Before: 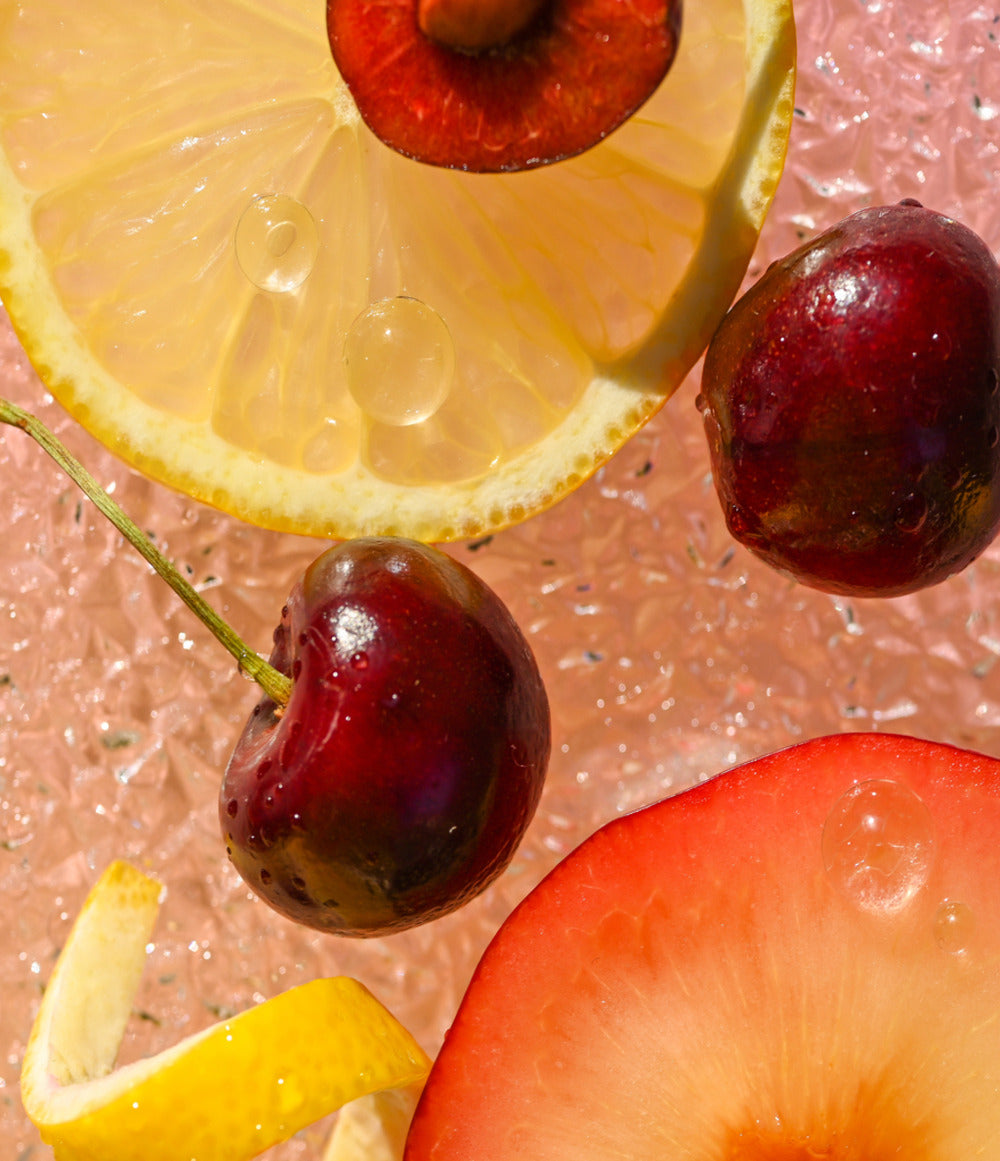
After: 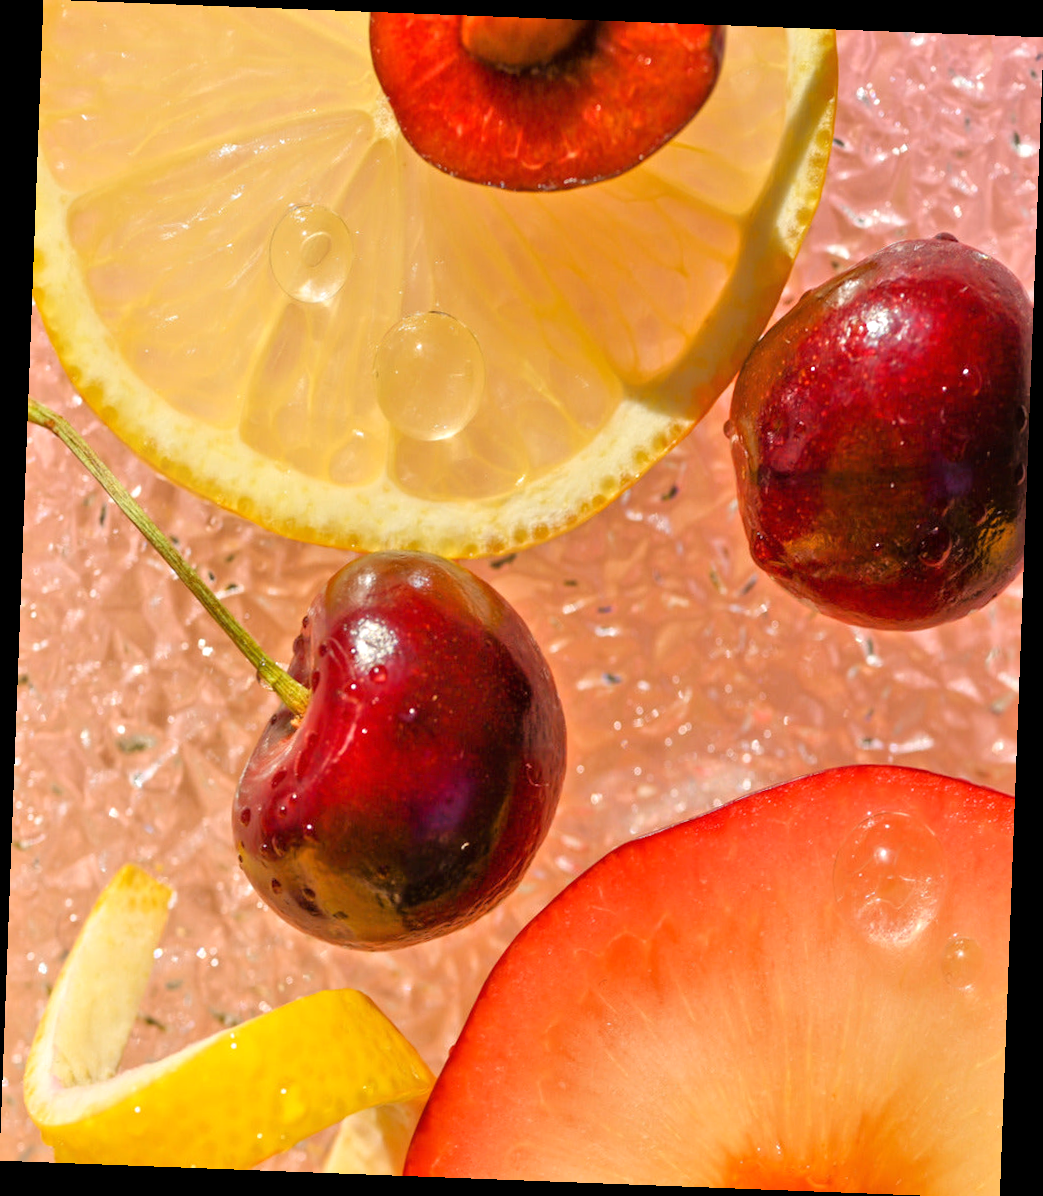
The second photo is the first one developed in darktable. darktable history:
rotate and perspective: rotation 2.17°, automatic cropping off
tone equalizer: -7 EV 0.15 EV, -6 EV 0.6 EV, -5 EV 1.15 EV, -4 EV 1.33 EV, -3 EV 1.15 EV, -2 EV 0.6 EV, -1 EV 0.15 EV, mask exposure compensation -0.5 EV
crop: bottom 0.071%
